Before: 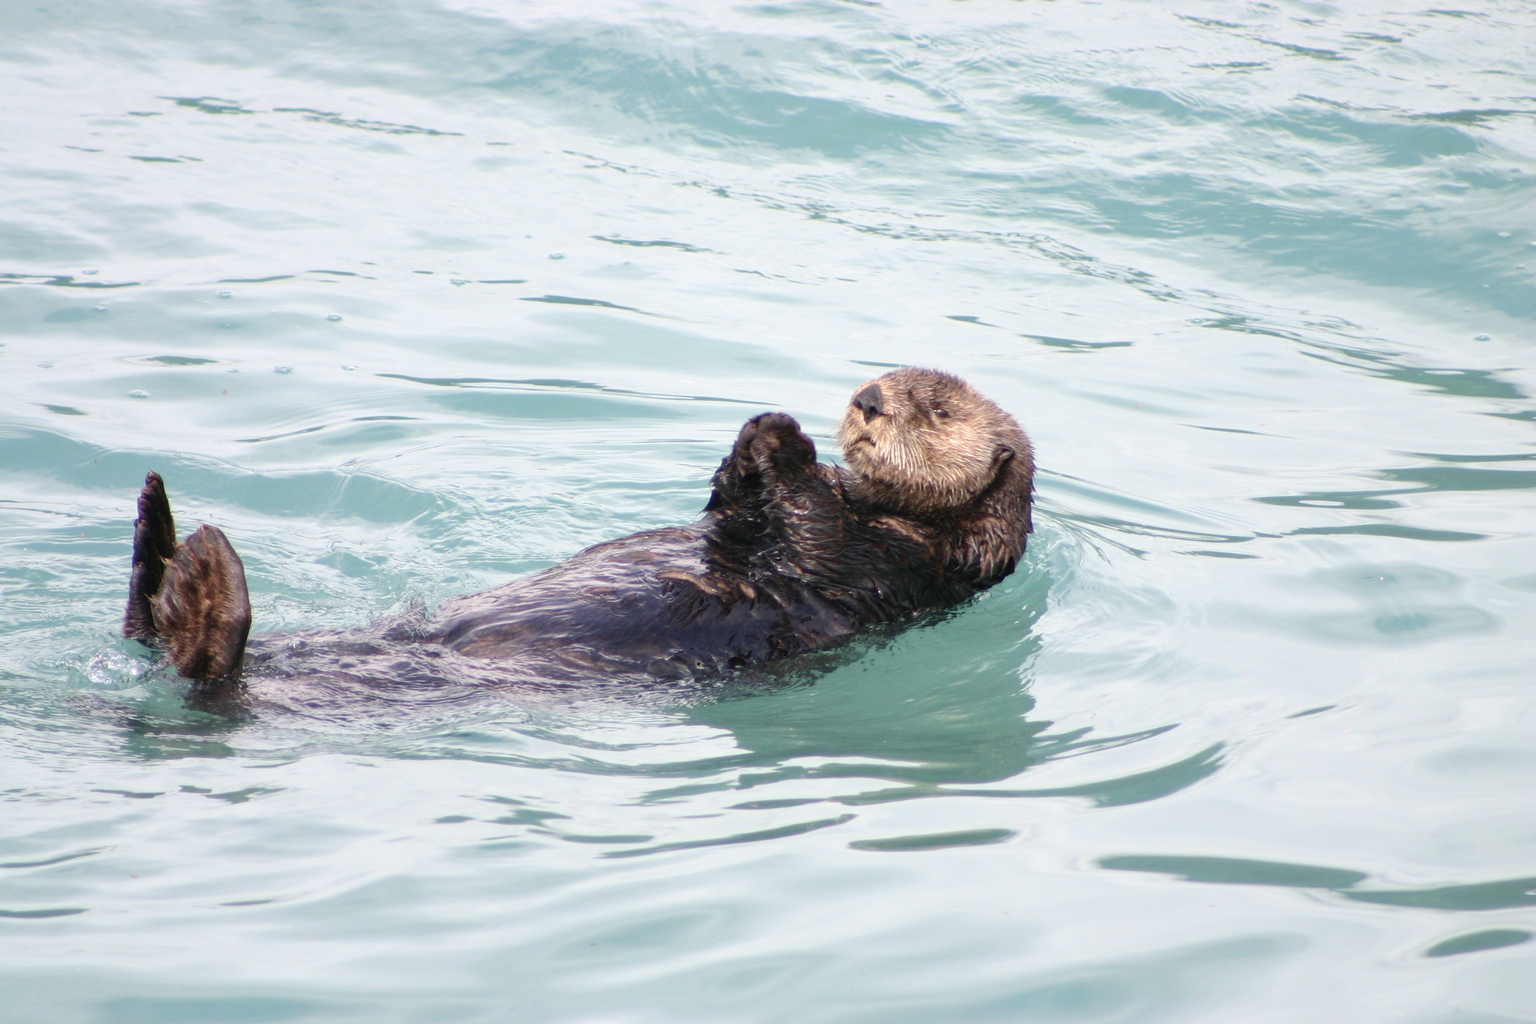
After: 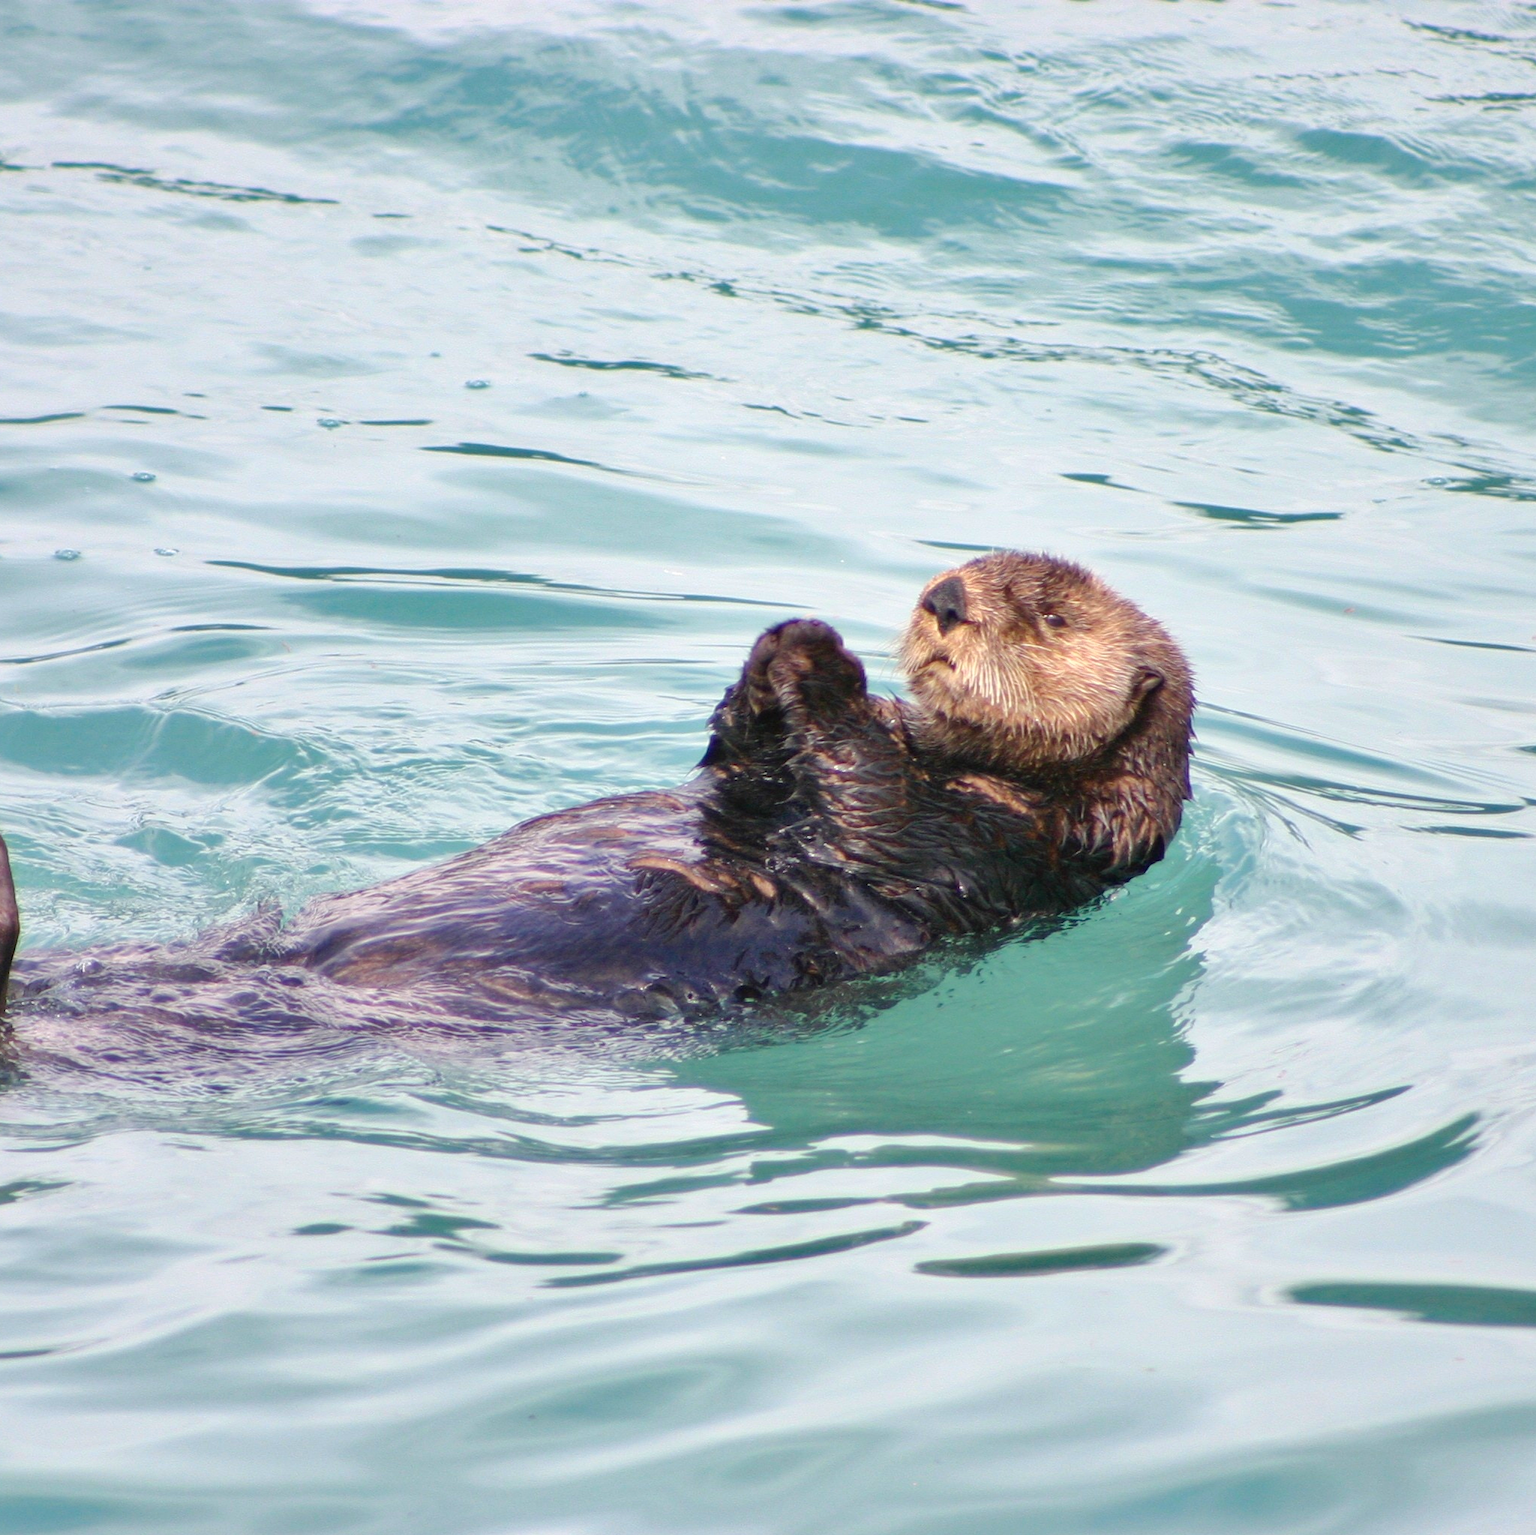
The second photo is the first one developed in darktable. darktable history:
shadows and highlights: low approximation 0.01, soften with gaussian
white balance: emerald 1
crop and rotate: left 15.546%, right 17.787%
color balance rgb: perceptual saturation grading › global saturation 25%, perceptual brilliance grading › mid-tones 10%, perceptual brilliance grading › shadows 15%, global vibrance 20%
